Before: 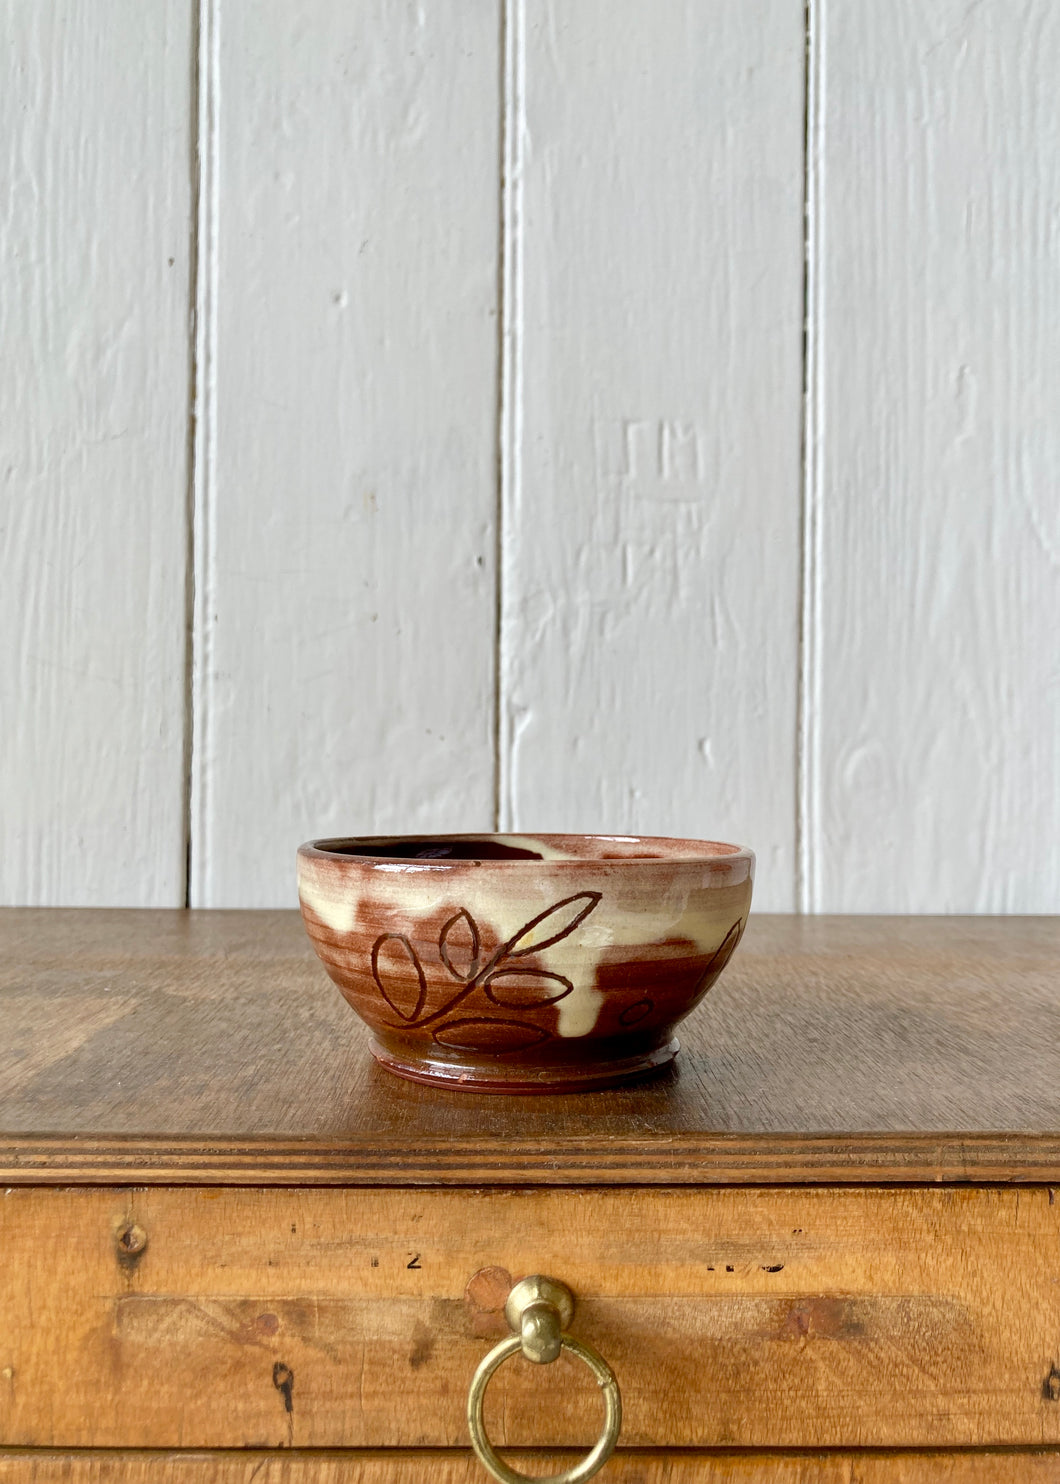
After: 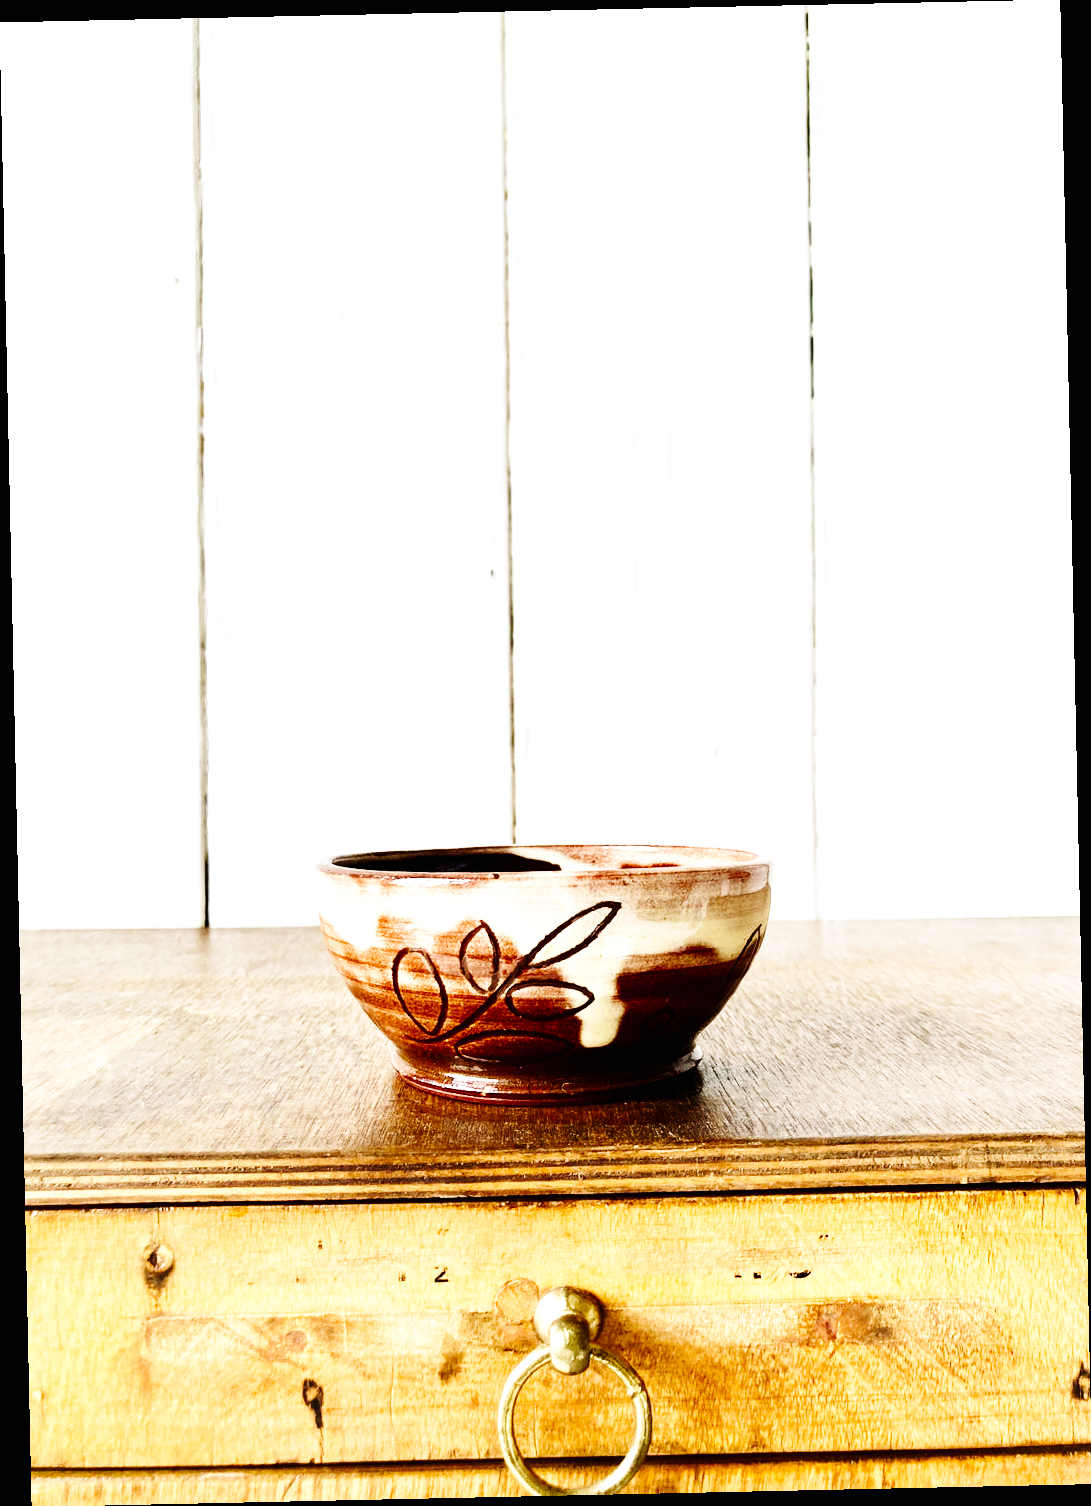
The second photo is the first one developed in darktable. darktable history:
base curve: curves: ch0 [(0, 0) (0, 0) (0.002, 0.001) (0.008, 0.003) (0.019, 0.011) (0.037, 0.037) (0.064, 0.11) (0.102, 0.232) (0.152, 0.379) (0.216, 0.524) (0.296, 0.665) (0.394, 0.789) (0.512, 0.881) (0.651, 0.945) (0.813, 0.986) (1, 1)], preserve colors none
rotate and perspective: rotation -1.24°, automatic cropping off
tone equalizer: -8 EV -1.08 EV, -7 EV -1.01 EV, -6 EV -0.867 EV, -5 EV -0.578 EV, -3 EV 0.578 EV, -2 EV 0.867 EV, -1 EV 1.01 EV, +0 EV 1.08 EV, edges refinement/feathering 500, mask exposure compensation -1.57 EV, preserve details no
